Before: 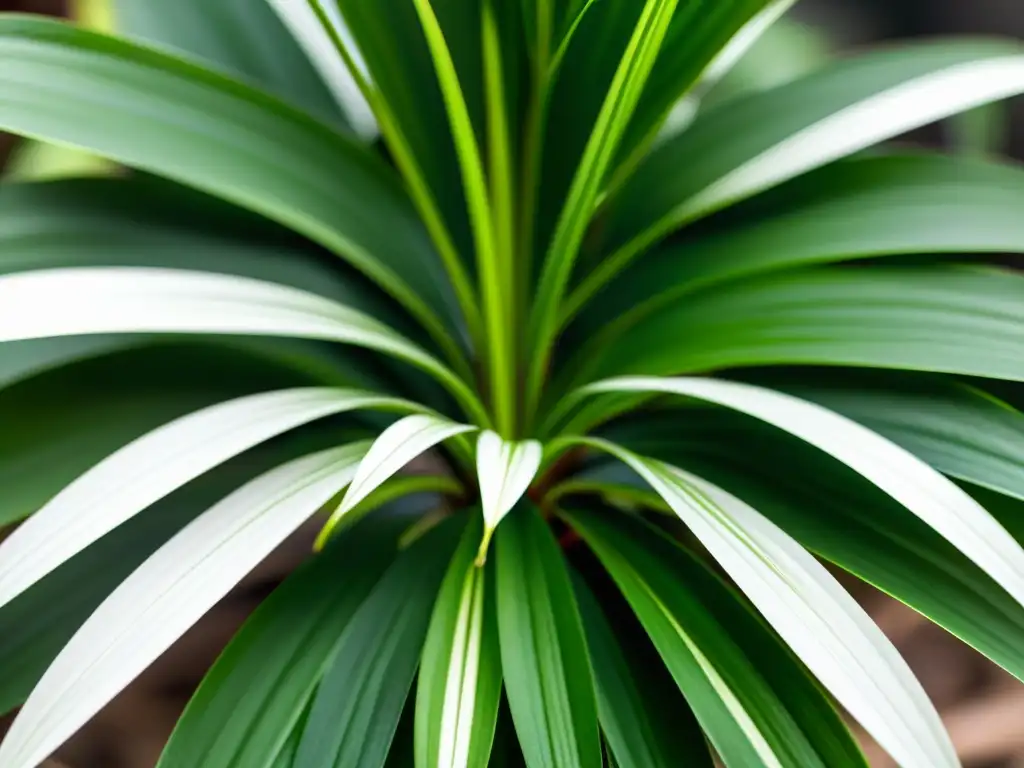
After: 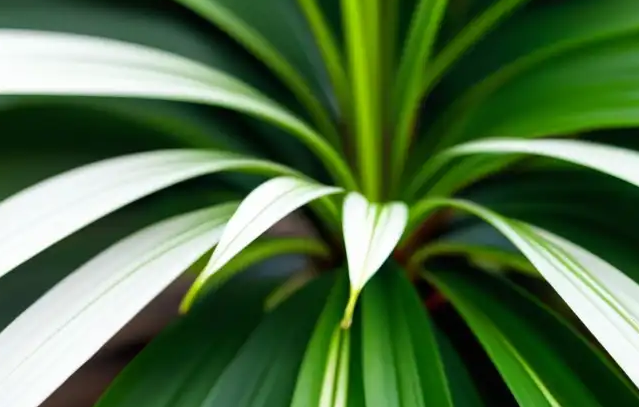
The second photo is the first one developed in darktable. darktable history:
sharpen: radius 2.887, amount 0.855, threshold 47.08
crop: left 13.091%, top 31.059%, right 24.467%, bottom 15.832%
